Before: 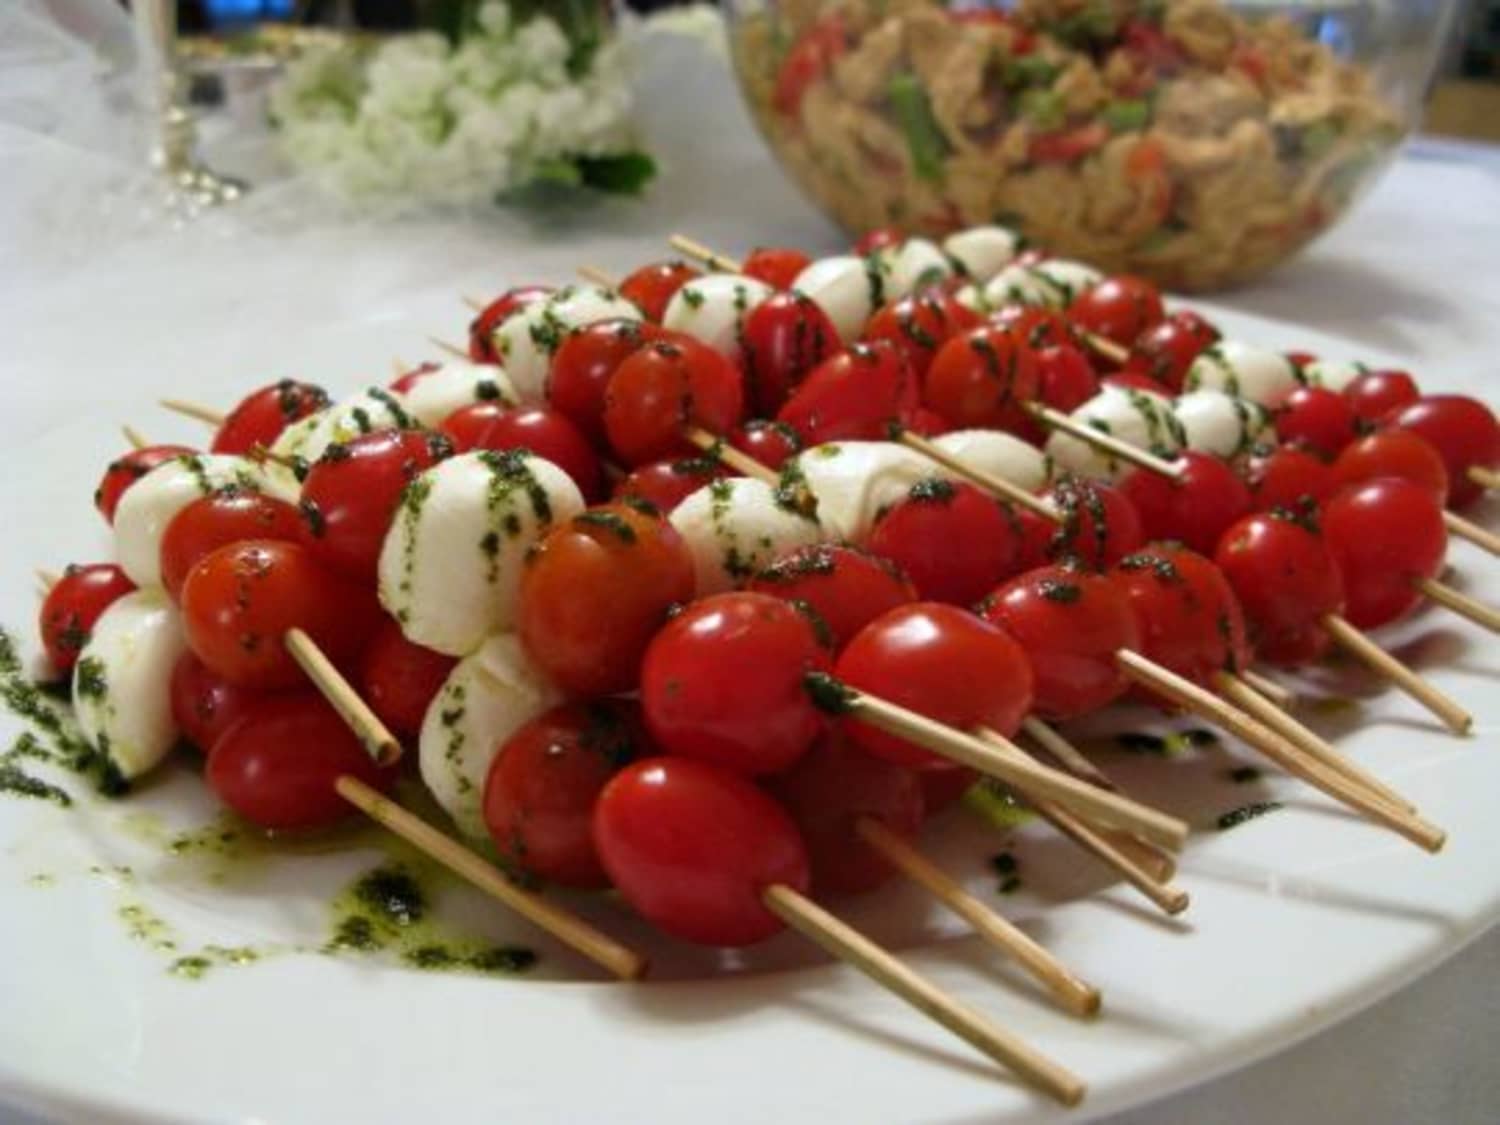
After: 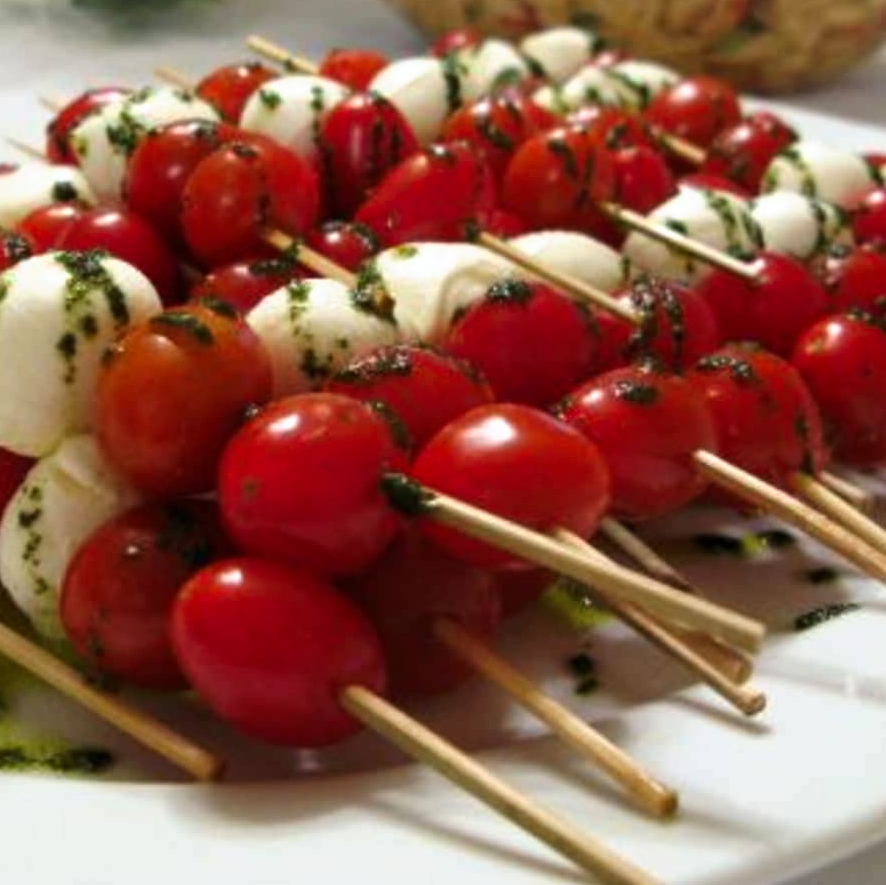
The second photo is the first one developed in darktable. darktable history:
crop and rotate: left 28.256%, top 17.734%, right 12.656%, bottom 3.573%
tone equalizer: -8 EV -0.55 EV
tone curve: curves: ch0 [(0, 0) (0.003, 0.002) (0.011, 0.01) (0.025, 0.022) (0.044, 0.039) (0.069, 0.061) (0.1, 0.088) (0.136, 0.126) (0.177, 0.167) (0.224, 0.211) (0.277, 0.27) (0.335, 0.335) (0.399, 0.407) (0.468, 0.485) (0.543, 0.569) (0.623, 0.659) (0.709, 0.756) (0.801, 0.851) (0.898, 0.961) (1, 1)], preserve colors none
